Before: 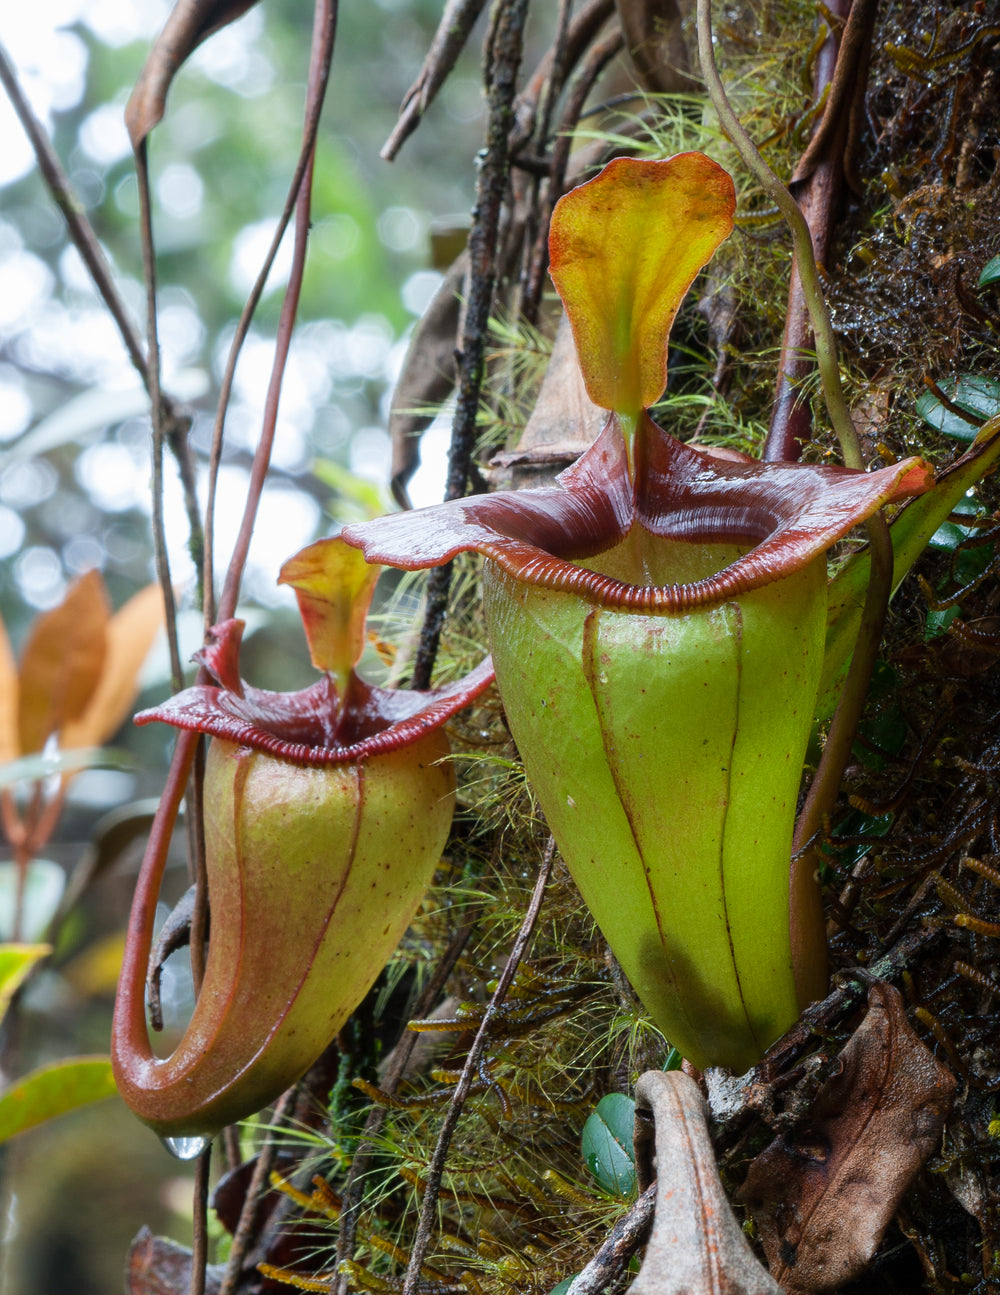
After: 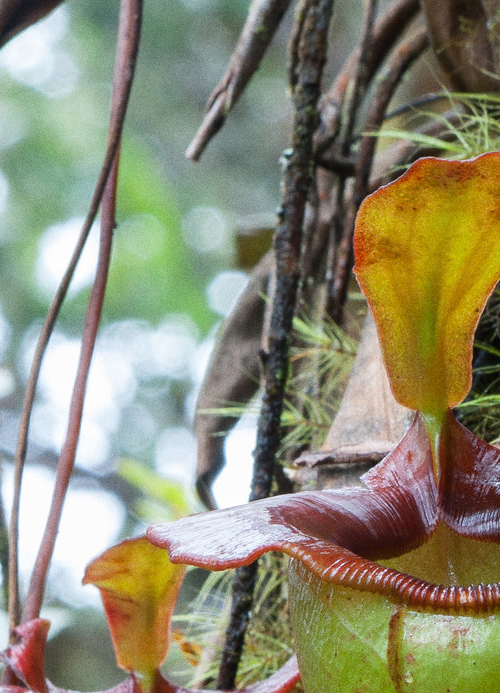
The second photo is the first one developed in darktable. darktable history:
grain: coarseness 0.09 ISO
crop: left 19.556%, right 30.401%, bottom 46.458%
